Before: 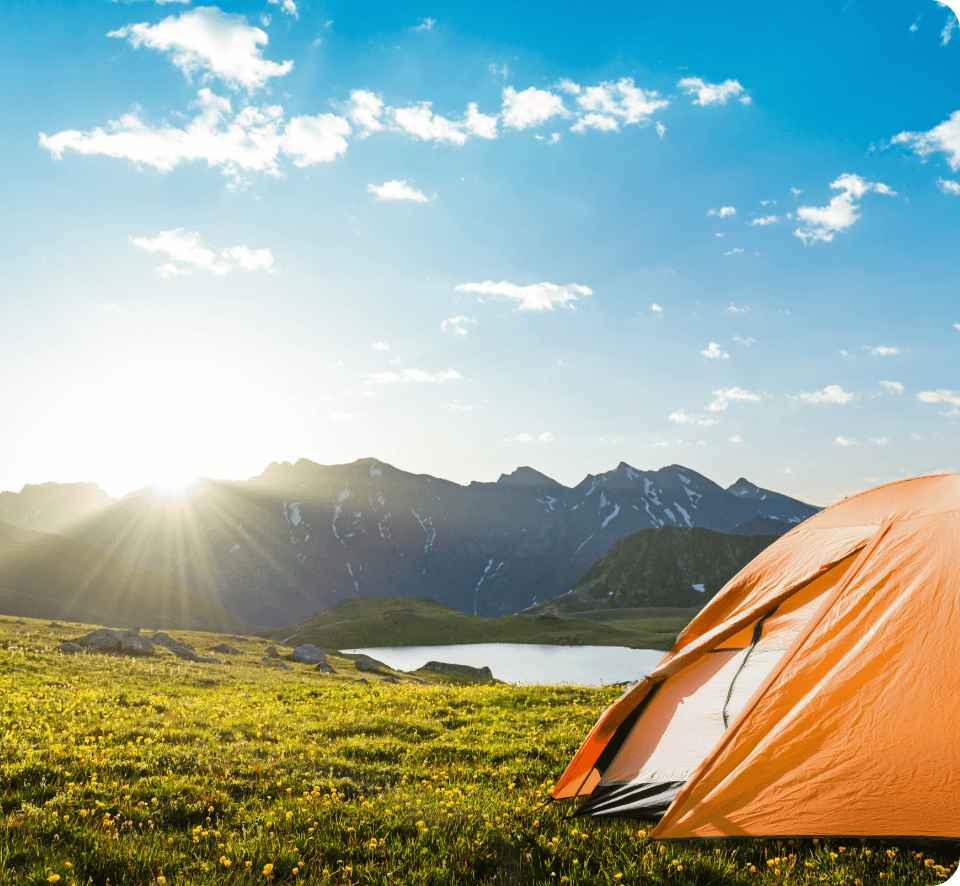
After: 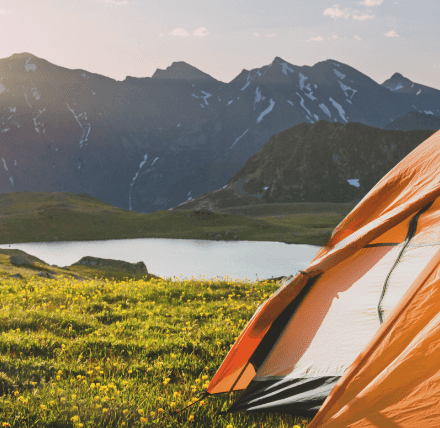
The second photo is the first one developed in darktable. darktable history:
crop: left 35.976%, top 45.819%, right 18.162%, bottom 5.807%
exposure: black level correction -0.015, exposure -0.125 EV, compensate highlight preservation false
graduated density: density 0.38 EV, hardness 21%, rotation -6.11°, saturation 32%
